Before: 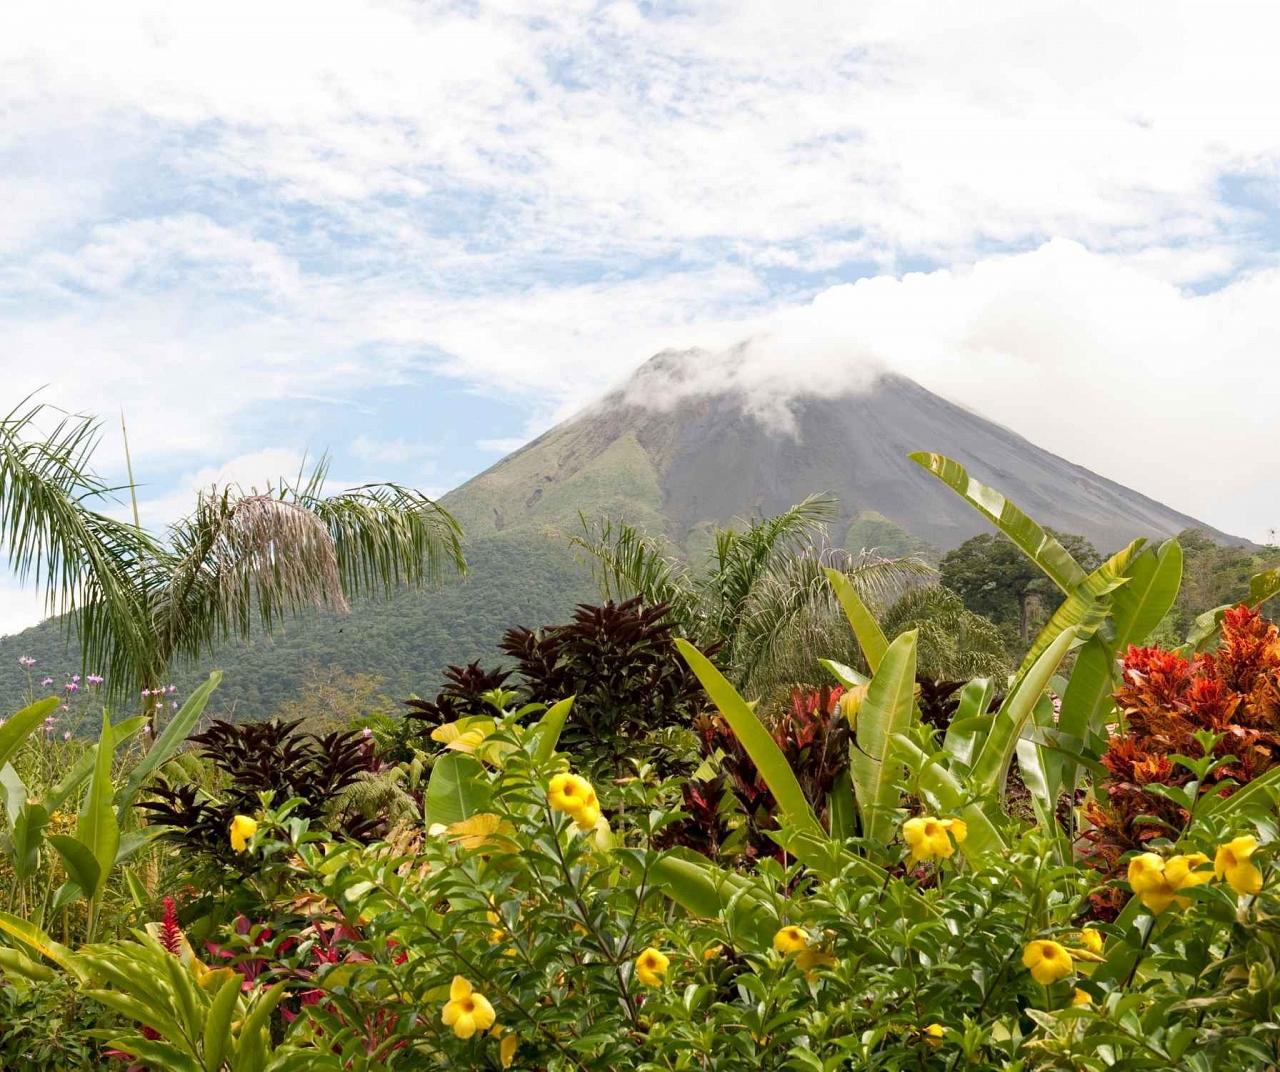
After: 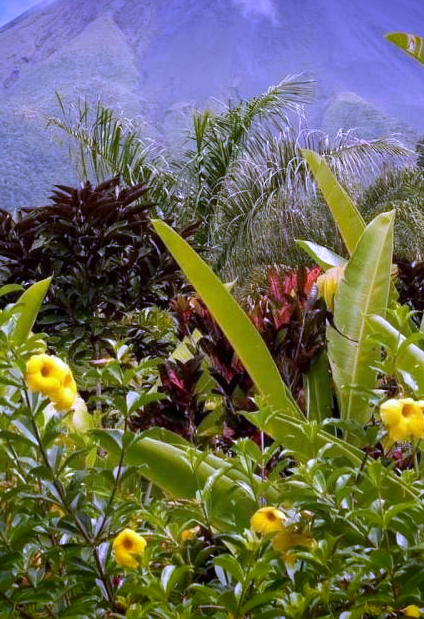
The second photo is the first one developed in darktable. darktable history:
crop: left 40.878%, top 39.176%, right 25.993%, bottom 3.081%
white balance: red 0.98, blue 1.61
vignetting: fall-off start 88.53%, fall-off radius 44.2%, saturation 0.376, width/height ratio 1.161
